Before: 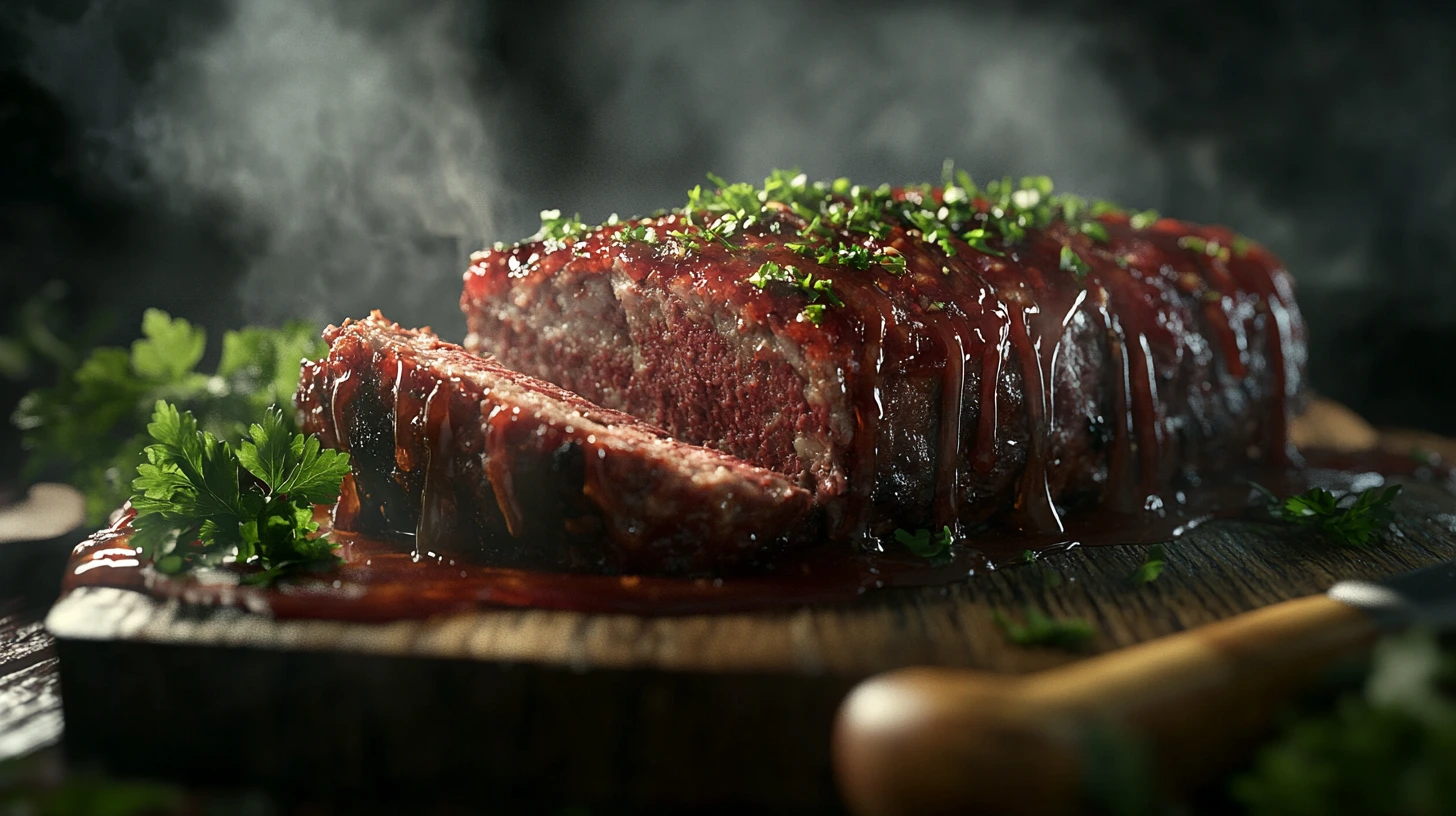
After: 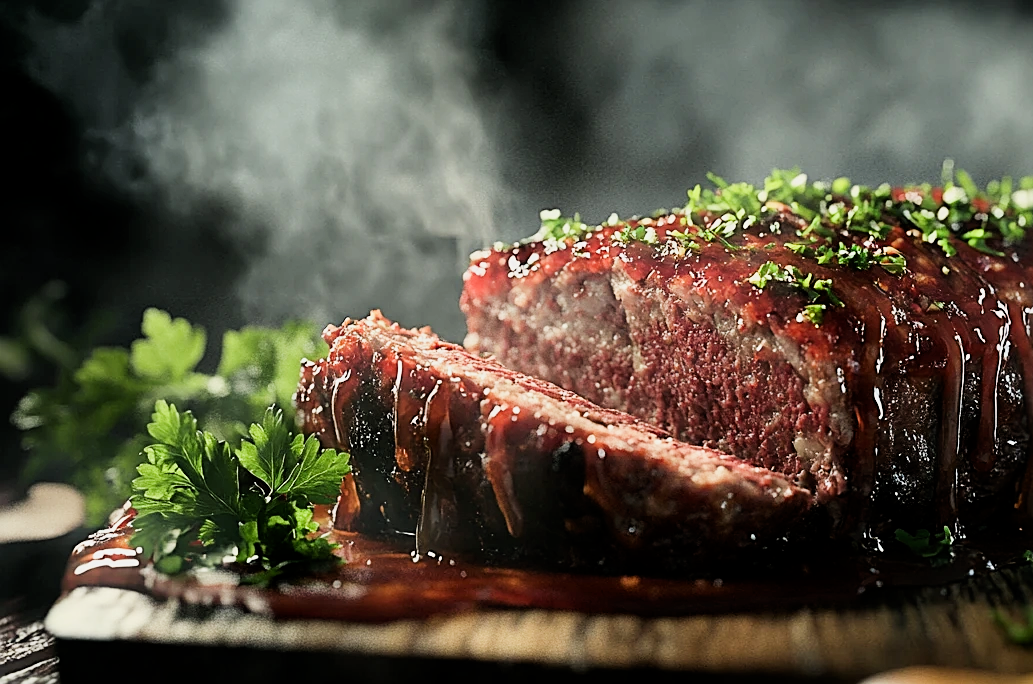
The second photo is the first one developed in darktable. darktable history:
crop: right 29.017%, bottom 16.116%
exposure: exposure 0.771 EV, compensate highlight preservation false
sharpen: on, module defaults
contrast brightness saturation: contrast 0.085, saturation 0.016
vignetting: fall-off start 100.9%, brightness -0.224, saturation 0.135
filmic rgb: middle gray luminance 28.93%, black relative exposure -10.23 EV, white relative exposure 5.51 EV, target black luminance 0%, hardness 3.92, latitude 1.46%, contrast 1.121, highlights saturation mix 4.28%, shadows ↔ highlights balance 15.55%
